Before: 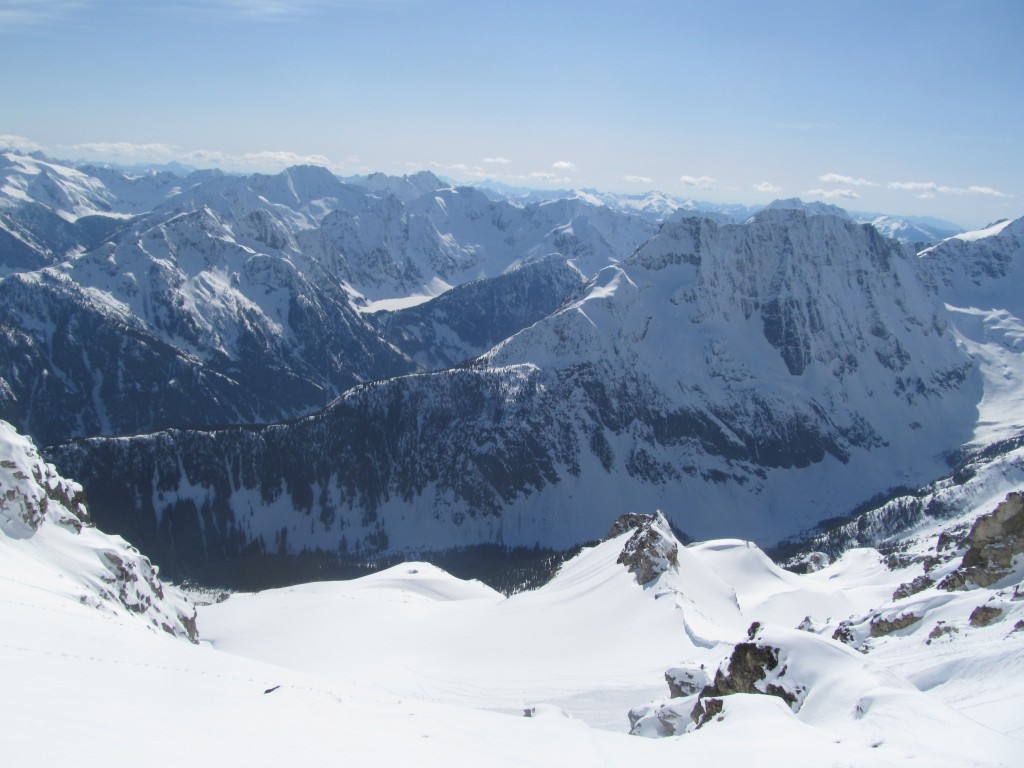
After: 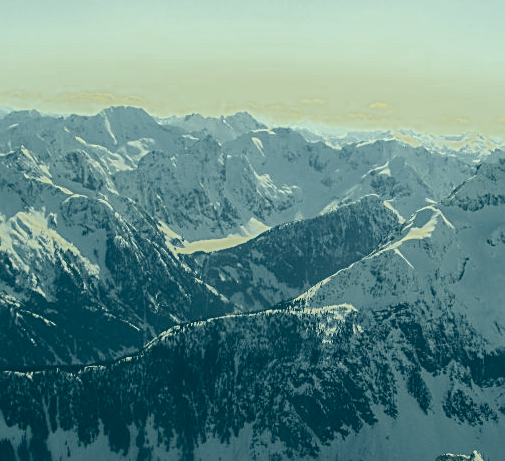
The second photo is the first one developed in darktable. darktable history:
crop: left 17.962%, top 7.71%, right 32.636%, bottom 32.234%
tone equalizer: -8 EV -0.396 EV, -7 EV -0.374 EV, -6 EV -0.349 EV, -5 EV -0.219 EV, -3 EV 0.247 EV, -2 EV 0.323 EV, -1 EV 0.363 EV, +0 EV 0.396 EV, edges refinement/feathering 500, mask exposure compensation -1.57 EV, preserve details no
color correction: highlights a* -15.26, highlights b* 39.8, shadows a* -39.2, shadows b* -26.64
color zones: curves: ch0 [(0, 0.48) (0.209, 0.398) (0.305, 0.332) (0.429, 0.493) (0.571, 0.5) (0.714, 0.5) (0.857, 0.5) (1, 0.48)]; ch1 [(0, 0.736) (0.143, 0.625) (0.225, 0.371) (0.429, 0.256) (0.571, 0.241) (0.714, 0.213) (0.857, 0.48) (1, 0.736)]; ch2 [(0, 0.448) (0.143, 0.498) (0.286, 0.5) (0.429, 0.5) (0.571, 0.5) (0.714, 0.5) (0.857, 0.5) (1, 0.448)]
sharpen: amount 0.574
levels: mode automatic
local contrast: on, module defaults
